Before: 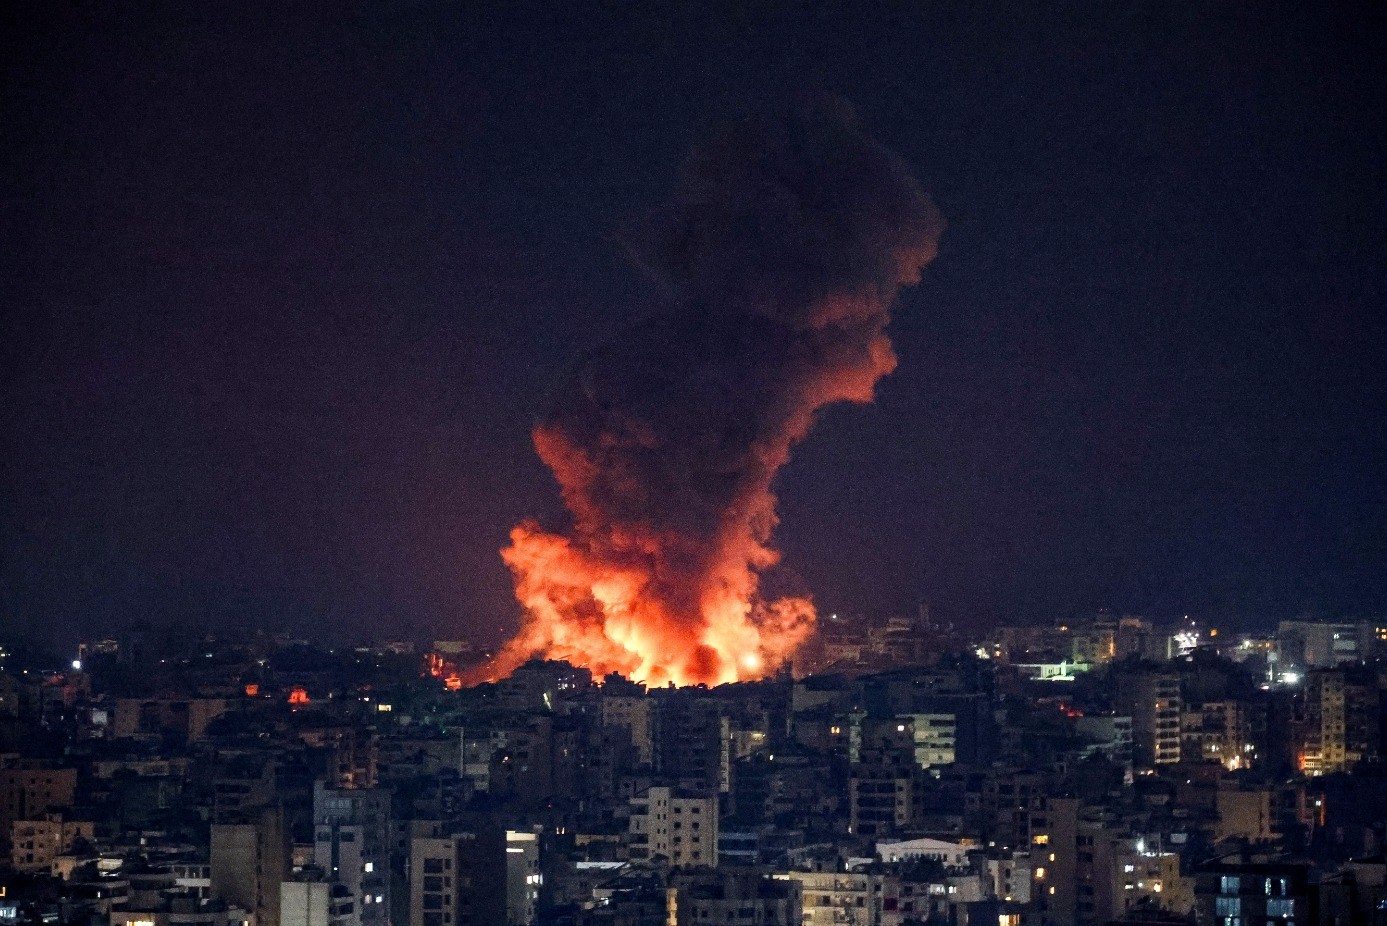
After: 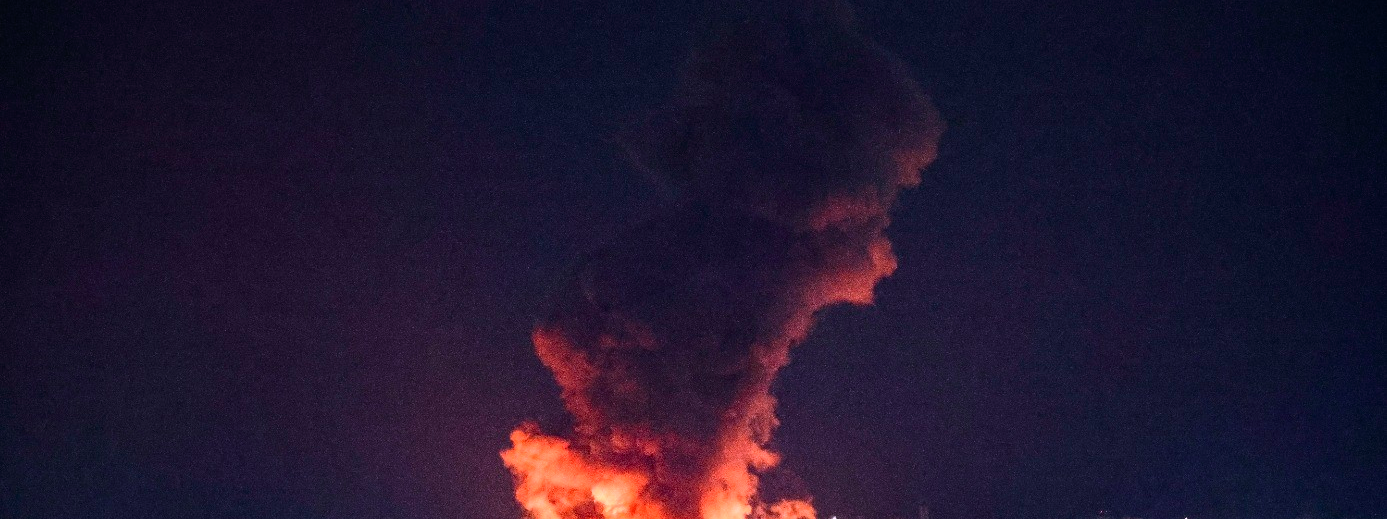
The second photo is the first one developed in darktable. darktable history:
white balance: red 1.066, blue 1.119
crop and rotate: top 10.605%, bottom 33.274%
tone curve: curves: ch0 [(0, 0.01) (0.037, 0.032) (0.131, 0.108) (0.275, 0.256) (0.483, 0.512) (0.61, 0.665) (0.696, 0.742) (0.792, 0.819) (0.911, 0.925) (0.997, 0.995)]; ch1 [(0, 0) (0.301, 0.3) (0.423, 0.421) (0.492, 0.488) (0.507, 0.503) (0.53, 0.532) (0.573, 0.586) (0.683, 0.702) (0.746, 0.77) (1, 1)]; ch2 [(0, 0) (0.246, 0.233) (0.36, 0.352) (0.415, 0.415) (0.485, 0.487) (0.502, 0.504) (0.525, 0.518) (0.539, 0.539) (0.587, 0.594) (0.636, 0.652) (0.711, 0.729) (0.845, 0.855) (0.998, 0.977)], color space Lab, independent channels, preserve colors none
